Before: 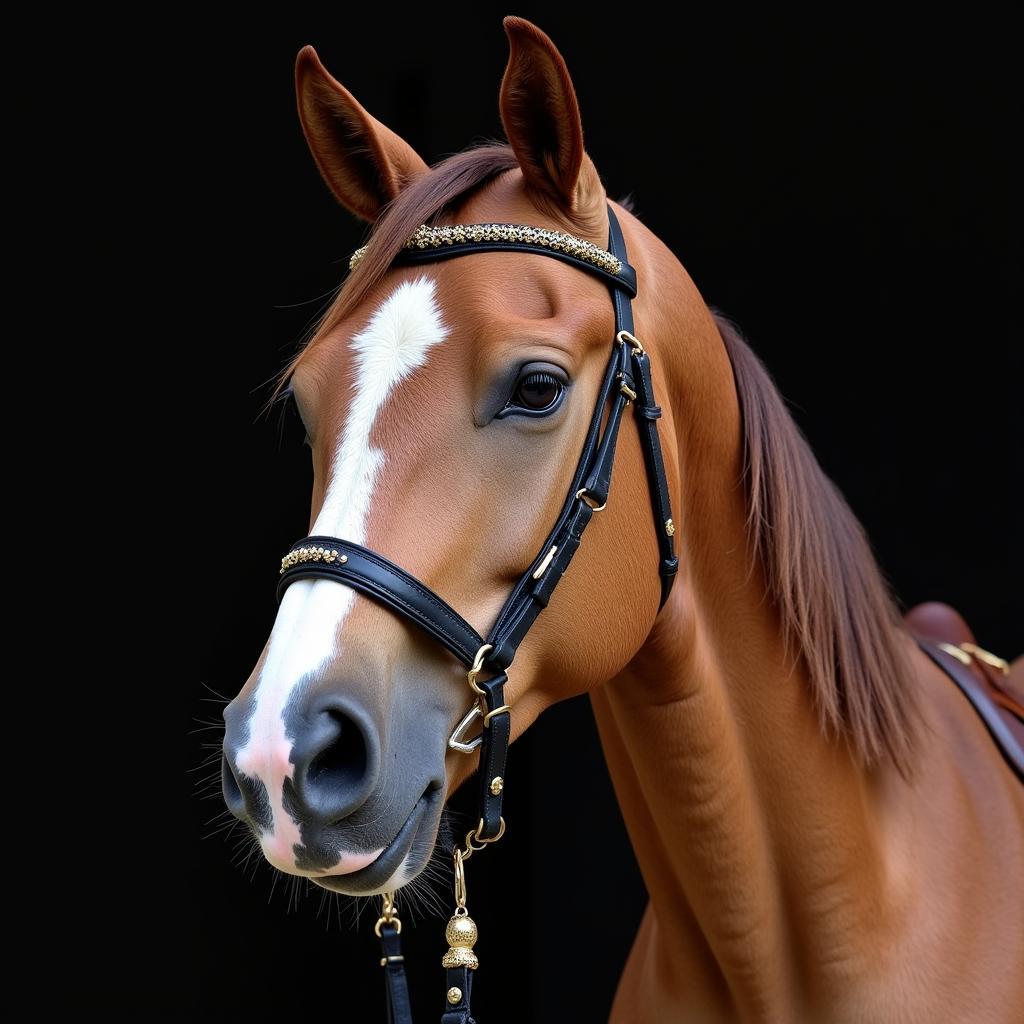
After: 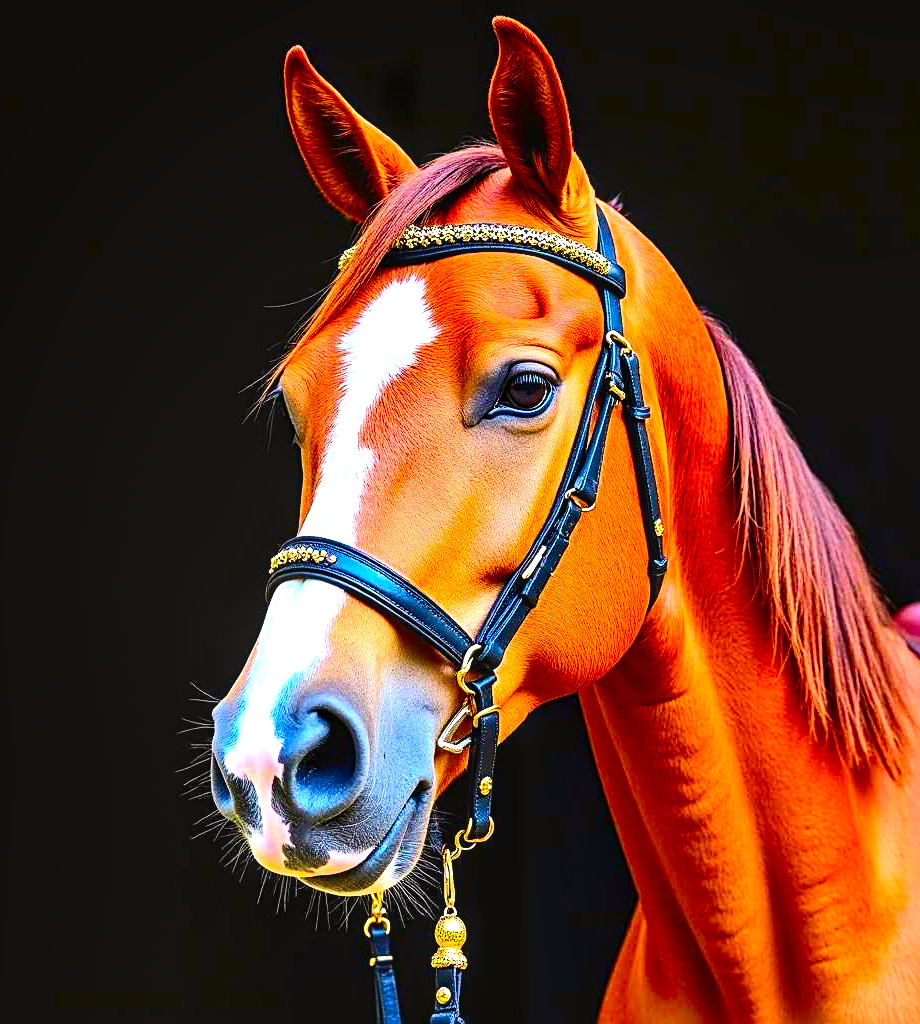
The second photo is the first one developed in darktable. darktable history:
crop and rotate: left 1.134%, right 9.006%
contrast brightness saturation: contrast 0.266, brightness 0.019, saturation 0.864
sharpen: radius 2.604, amount 0.7
exposure: black level correction 0, exposure 1.377 EV, compensate exposure bias true, compensate highlight preservation false
color balance rgb: power › chroma 0.264%, power › hue 60.64°, highlights gain › chroma 0.105%, highlights gain › hue 330.21°, perceptual saturation grading › global saturation 29.86%, global vibrance 20%
shadows and highlights: shadows 33.88, highlights -46.2, compress 49.72%, soften with gaussian
local contrast: on, module defaults
tone equalizer: edges refinement/feathering 500, mask exposure compensation -1.57 EV, preserve details no
